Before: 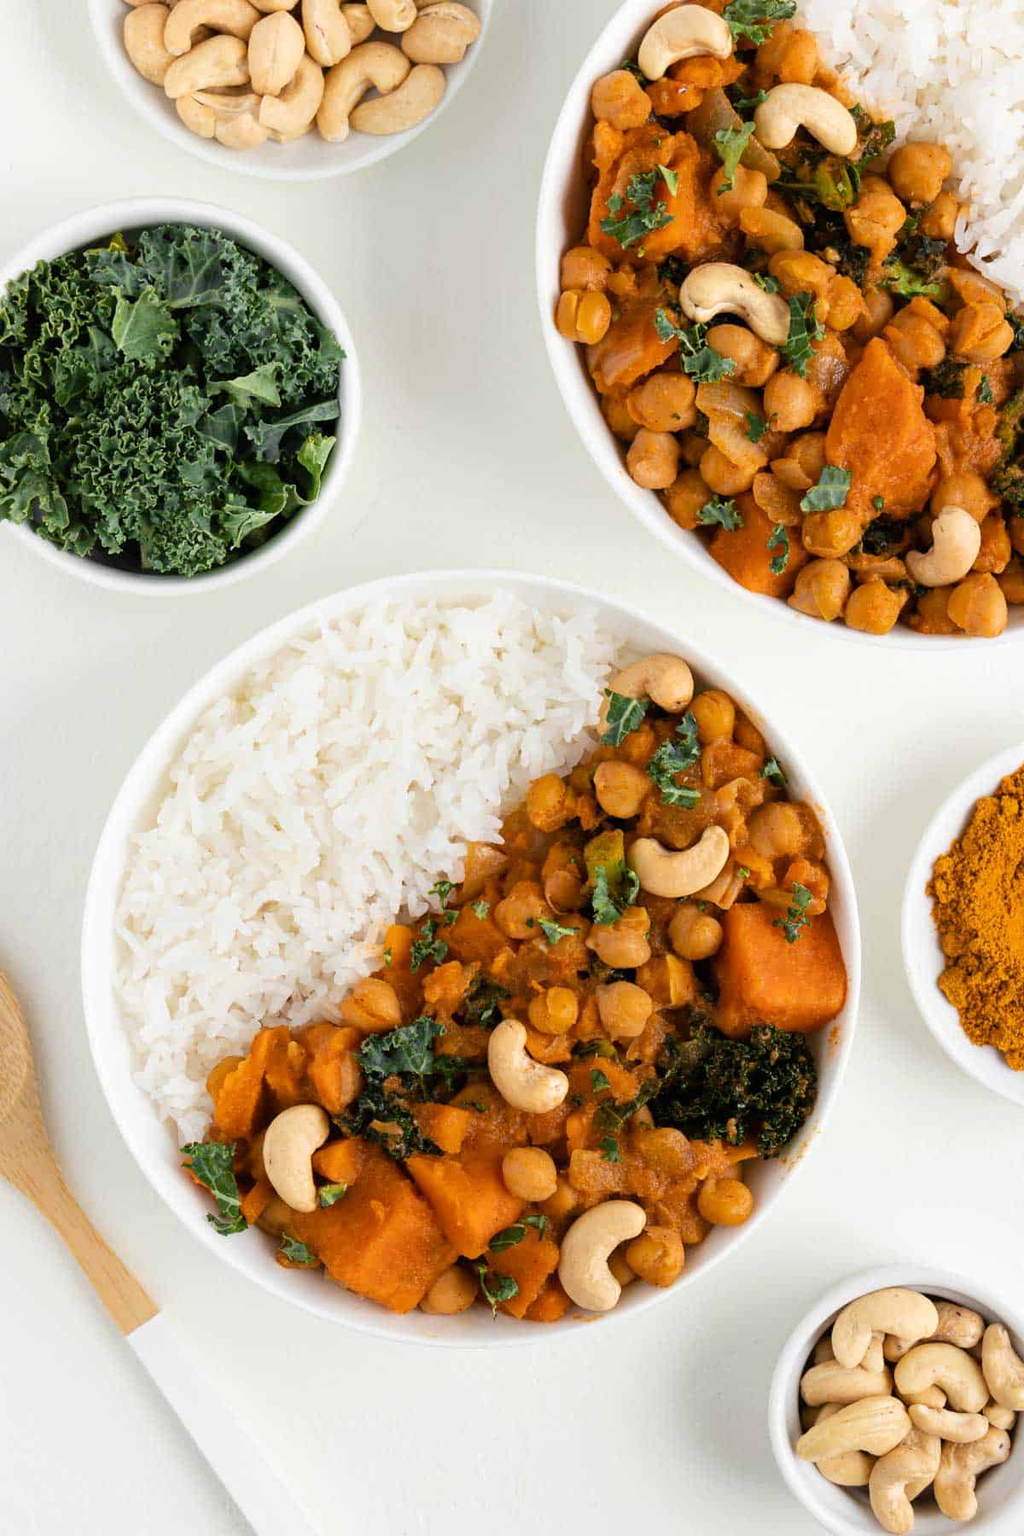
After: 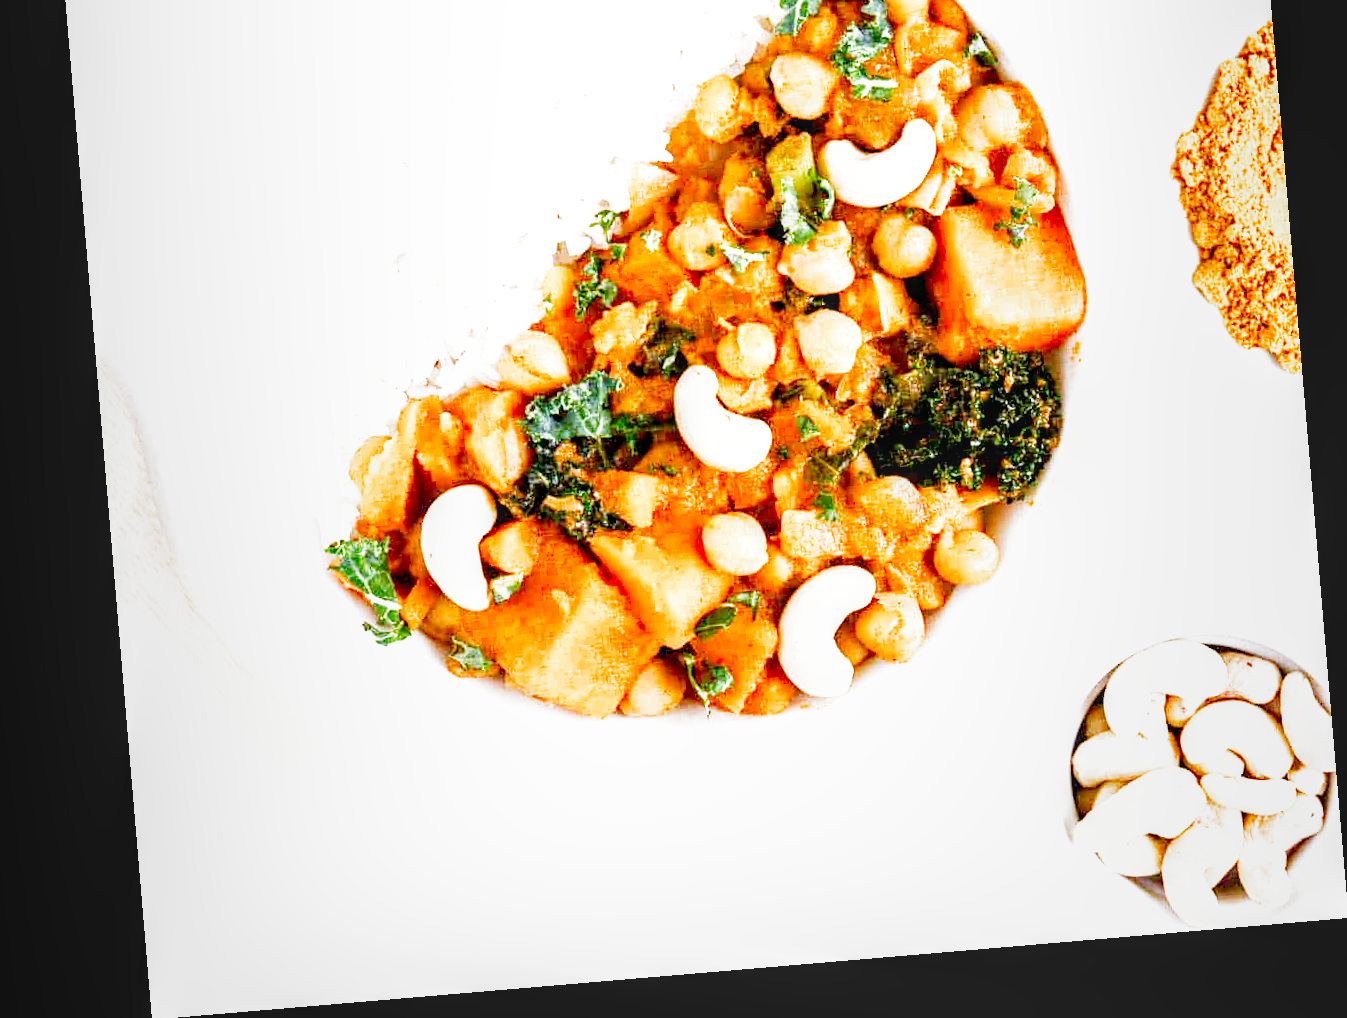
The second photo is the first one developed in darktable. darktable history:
local contrast: on, module defaults
sharpen: amount 0.2
rotate and perspective: rotation -4.86°, automatic cropping off
color correction: saturation 1.34
white balance: red 0.954, blue 1.079
crop and rotate: top 46.237%
filmic rgb: middle gray luminance 9.23%, black relative exposure -10.55 EV, white relative exposure 3.45 EV, threshold 6 EV, target black luminance 0%, hardness 5.98, latitude 59.69%, contrast 1.087, highlights saturation mix 5%, shadows ↔ highlights balance 29.23%, add noise in highlights 0, preserve chrominance no, color science v3 (2019), use custom middle-gray values true, iterations of high-quality reconstruction 0, contrast in highlights soft, enable highlight reconstruction true
exposure: black level correction 0.001, exposure 1.3 EV, compensate highlight preservation false
